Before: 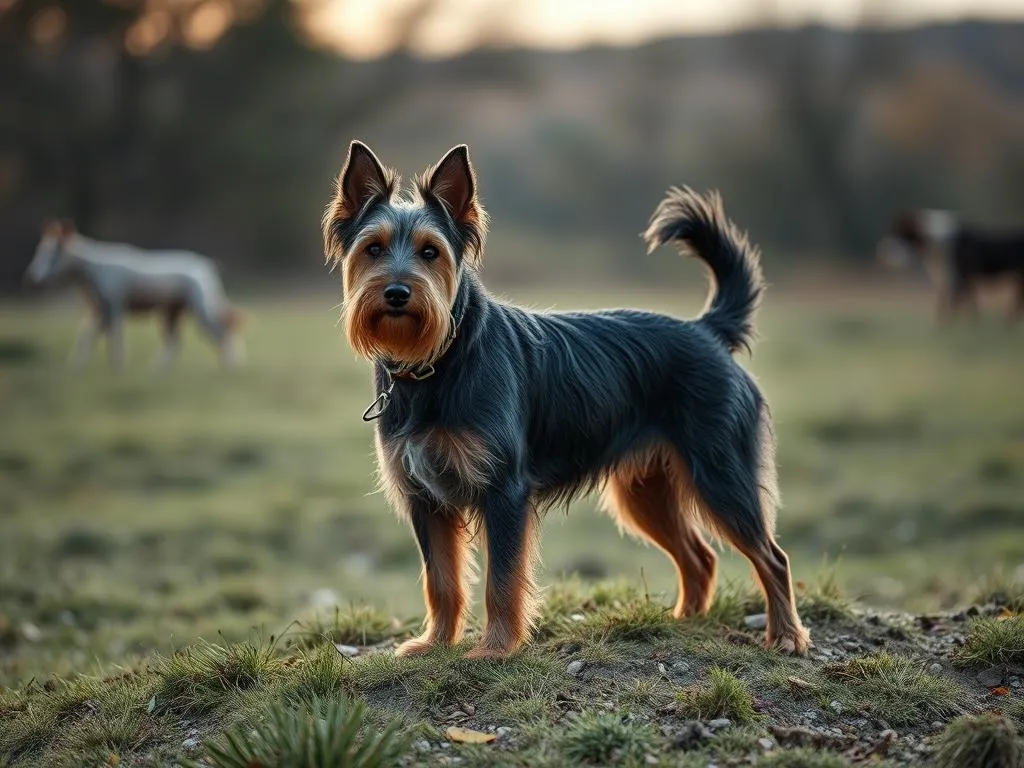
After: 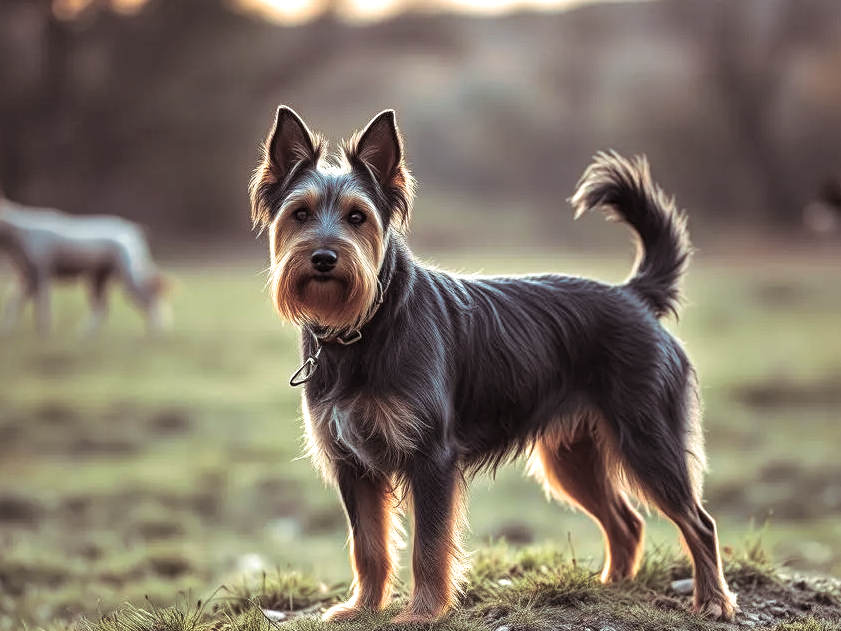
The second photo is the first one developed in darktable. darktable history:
local contrast: highlights 100%, shadows 100%, detail 120%, midtone range 0.2
exposure: black level correction -0.002, exposure 0.708 EV, compensate exposure bias true, compensate highlight preservation false
split-toning: shadows › saturation 0.24, highlights › hue 54°, highlights › saturation 0.24
crop and rotate: left 7.196%, top 4.574%, right 10.605%, bottom 13.178%
